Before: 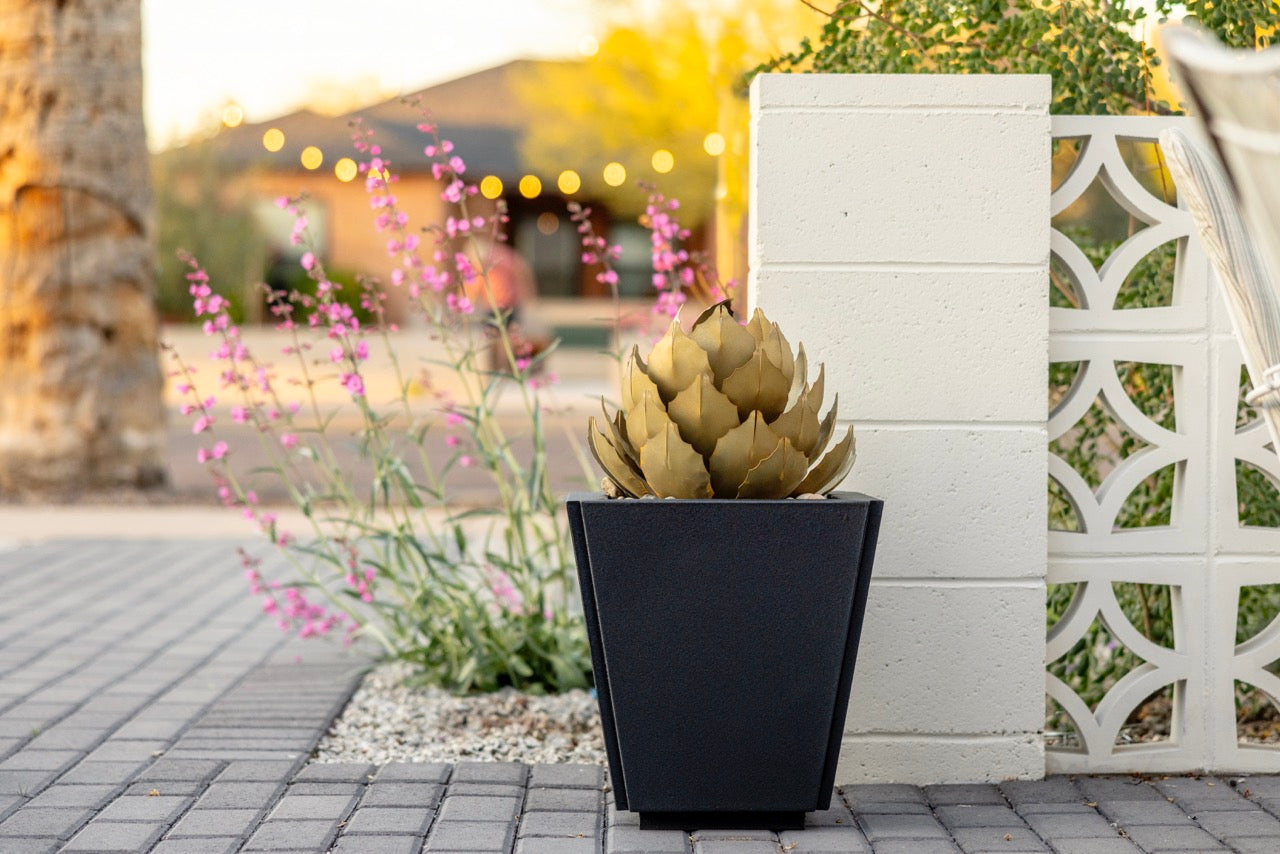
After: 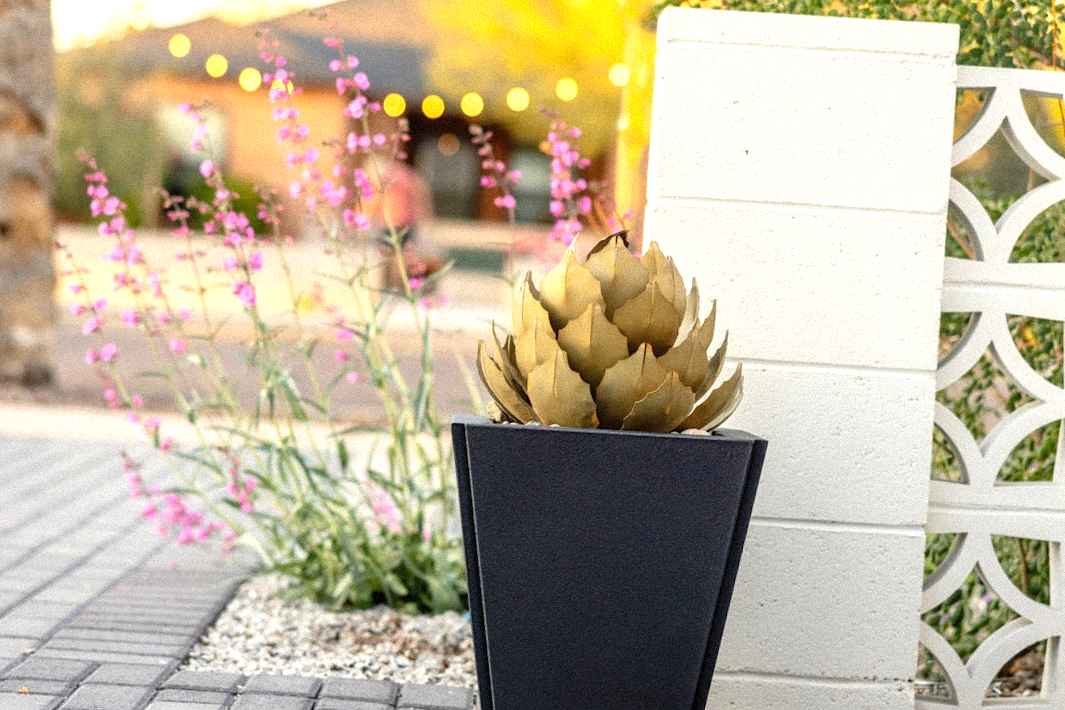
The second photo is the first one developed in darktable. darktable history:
exposure: black level correction 0, exposure 0.5 EV, compensate highlight preservation false
crop and rotate: angle -3.27°, left 5.211%, top 5.211%, right 4.607%, bottom 4.607%
grain: mid-tones bias 0%
